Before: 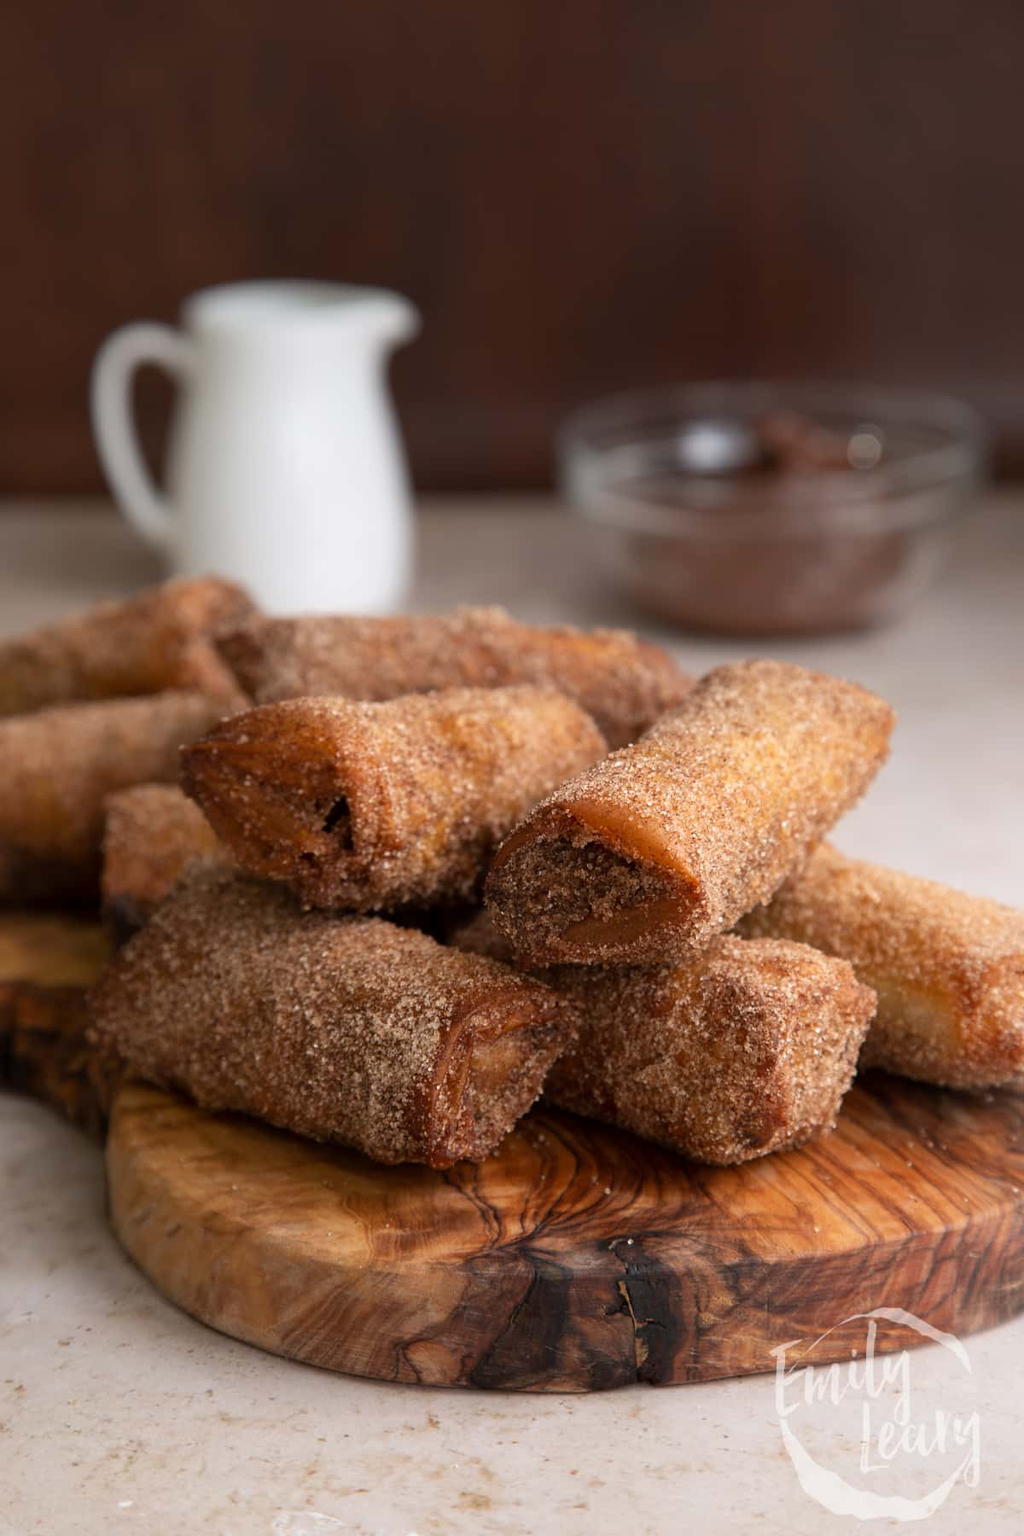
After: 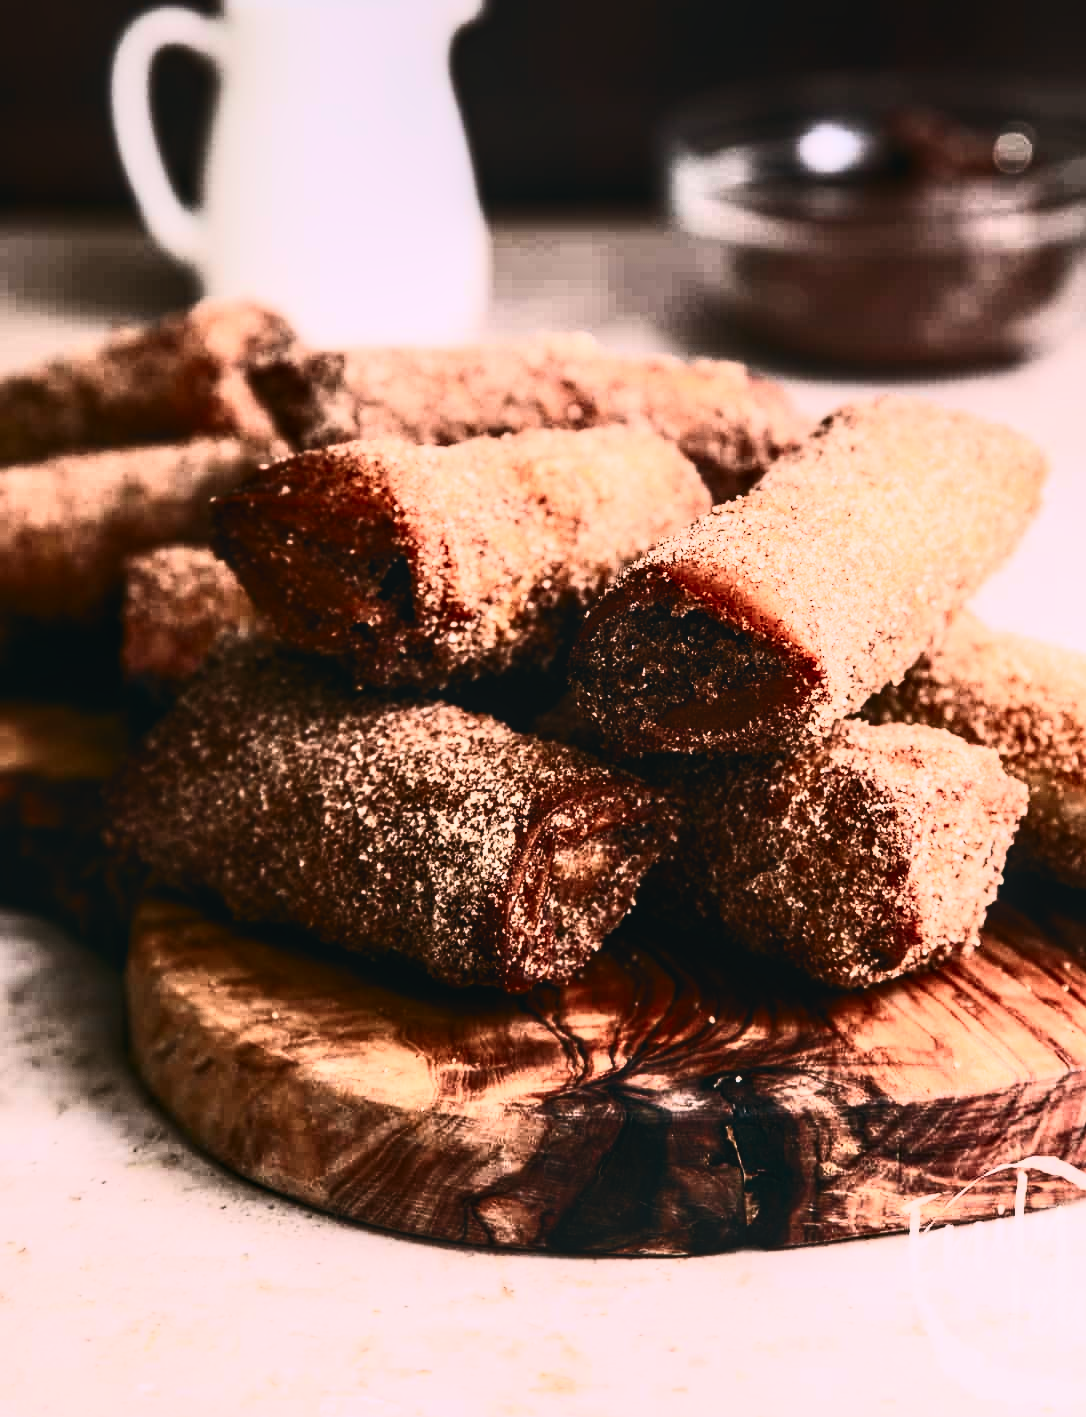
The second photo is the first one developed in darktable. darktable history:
local contrast: on, module defaults
filmic rgb: black relative exposure -7.65 EV, white relative exposure 4.56 EV, hardness 3.61
color balance: lift [1.016, 0.983, 1, 1.017], gamma [0.78, 1.018, 1.043, 0.957], gain [0.786, 1.063, 0.937, 1.017], input saturation 118.26%, contrast 13.43%, contrast fulcrum 21.62%, output saturation 82.76%
crop: top 20.916%, right 9.437%, bottom 0.316%
contrast brightness saturation: contrast 0.93, brightness 0.2
exposure: exposure 0.921 EV, compensate highlight preservation false
